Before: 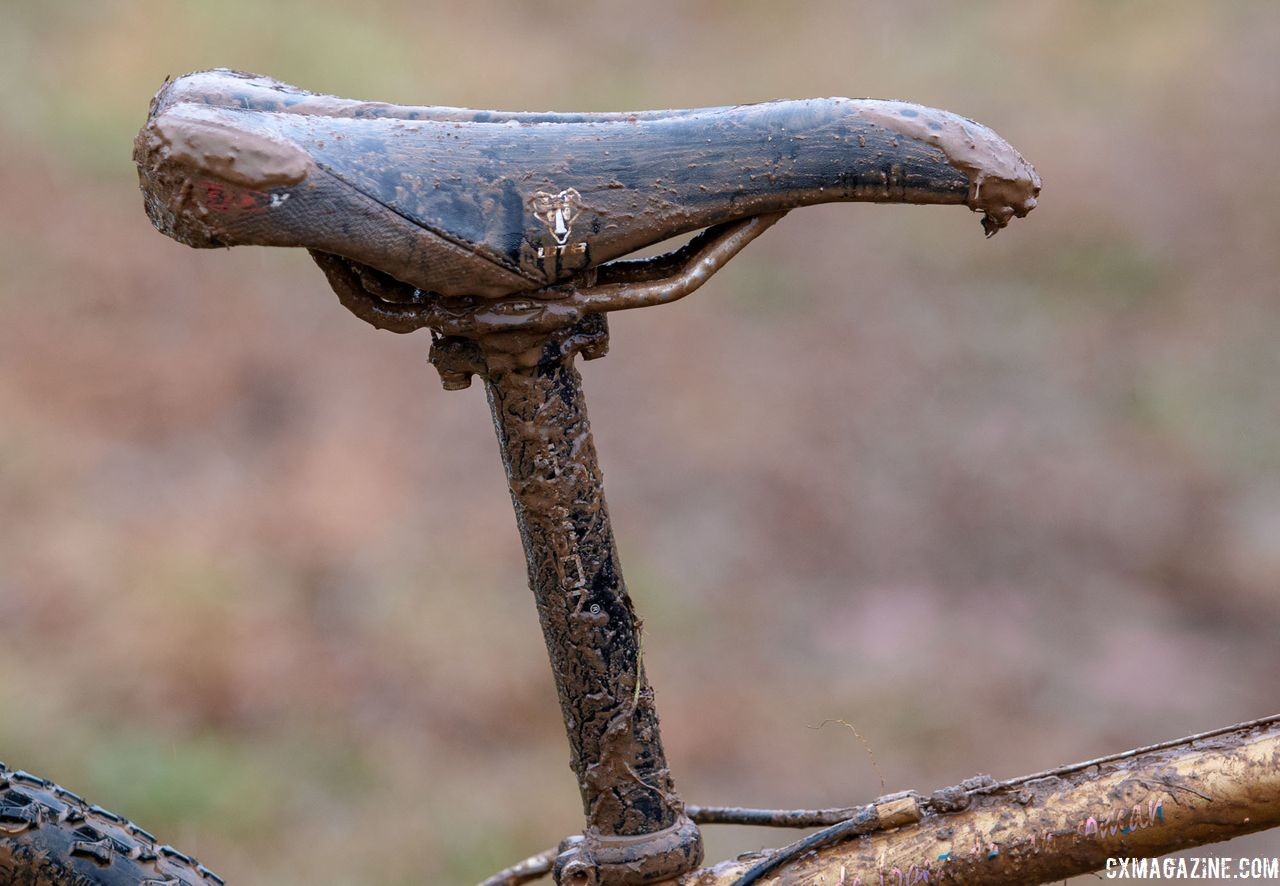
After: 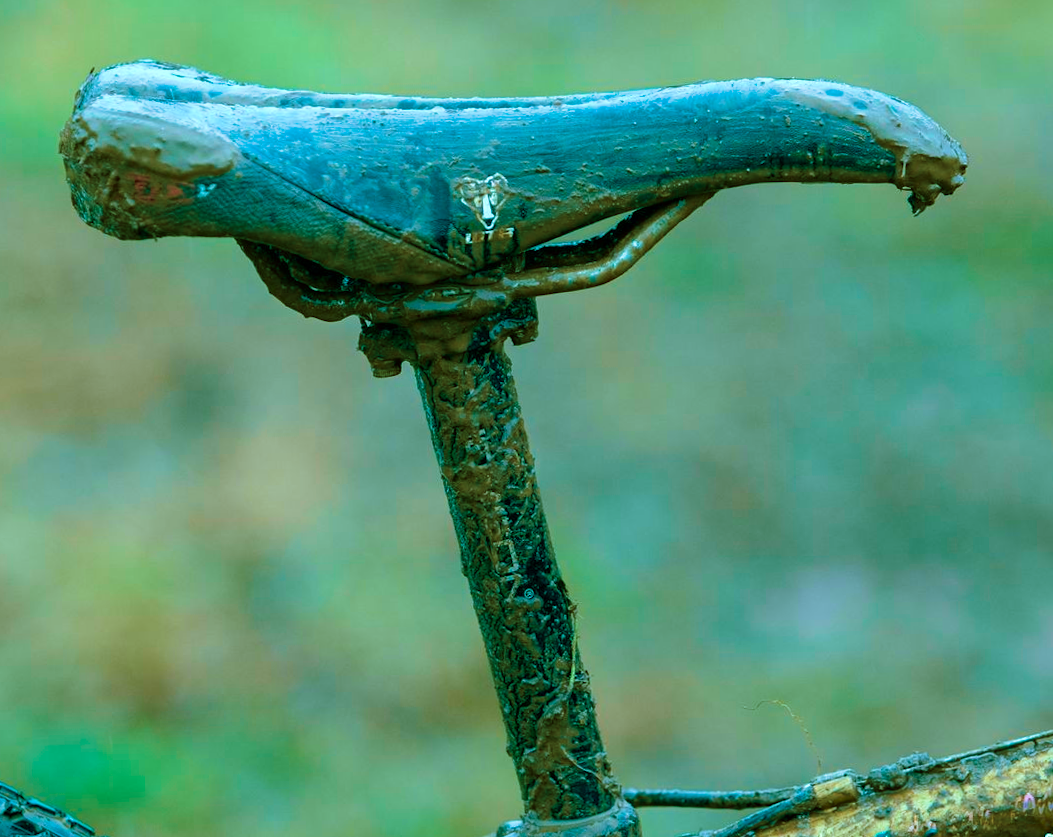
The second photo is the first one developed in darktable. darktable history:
crop and rotate: angle 1°, left 4.281%, top 0.642%, right 11.383%, bottom 2.486%
velvia: strength 75%
color balance rgb: shadows lift › chroma 11.71%, shadows lift › hue 133.46°, power › chroma 2.15%, power › hue 166.83°, highlights gain › chroma 4%, highlights gain › hue 200.2°, perceptual saturation grading › global saturation 18.05%
